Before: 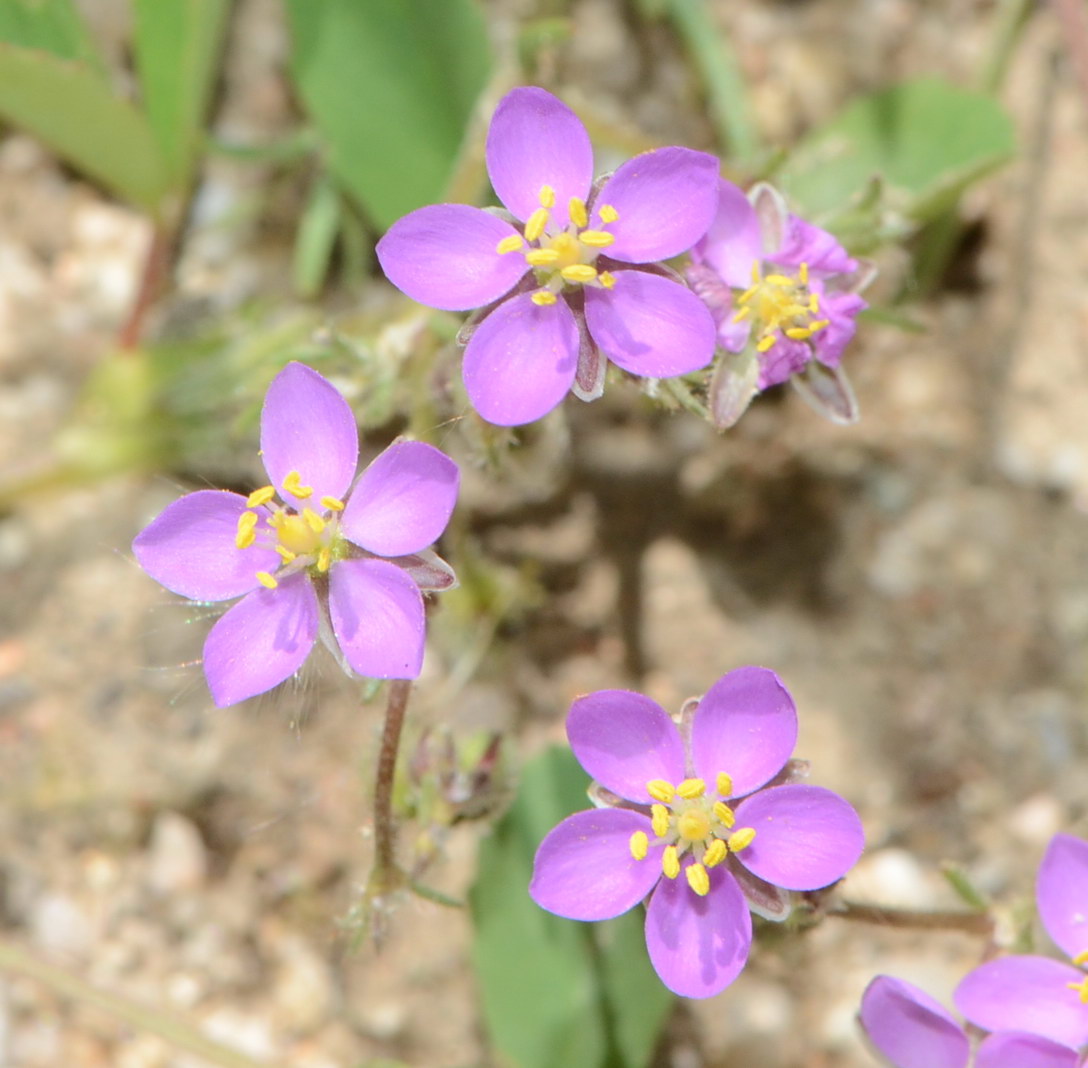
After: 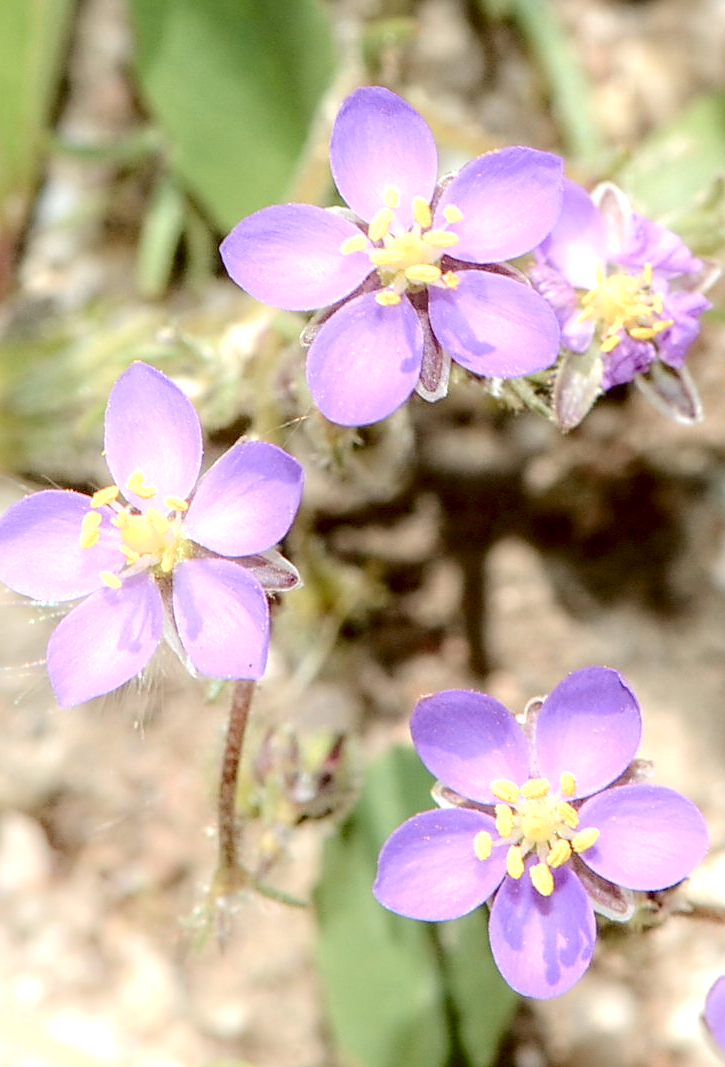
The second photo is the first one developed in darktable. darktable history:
crop and rotate: left 14.398%, right 18.95%
sharpen: on, module defaults
color zones: curves: ch1 [(0.235, 0.558) (0.75, 0.5)]; ch2 [(0.25, 0.462) (0.749, 0.457)]
color balance rgb: linear chroma grading › shadows -1.563%, linear chroma grading › highlights -14.965%, linear chroma grading › global chroma -9.669%, linear chroma grading › mid-tones -9.826%, perceptual saturation grading › global saturation 20%, perceptual saturation grading › highlights -25.57%, perceptual saturation grading › shadows 25.948%, global vibrance 20%
shadows and highlights: shadows -89.77, highlights 89.52, soften with gaussian
local contrast: highlights 16%, detail 186%
